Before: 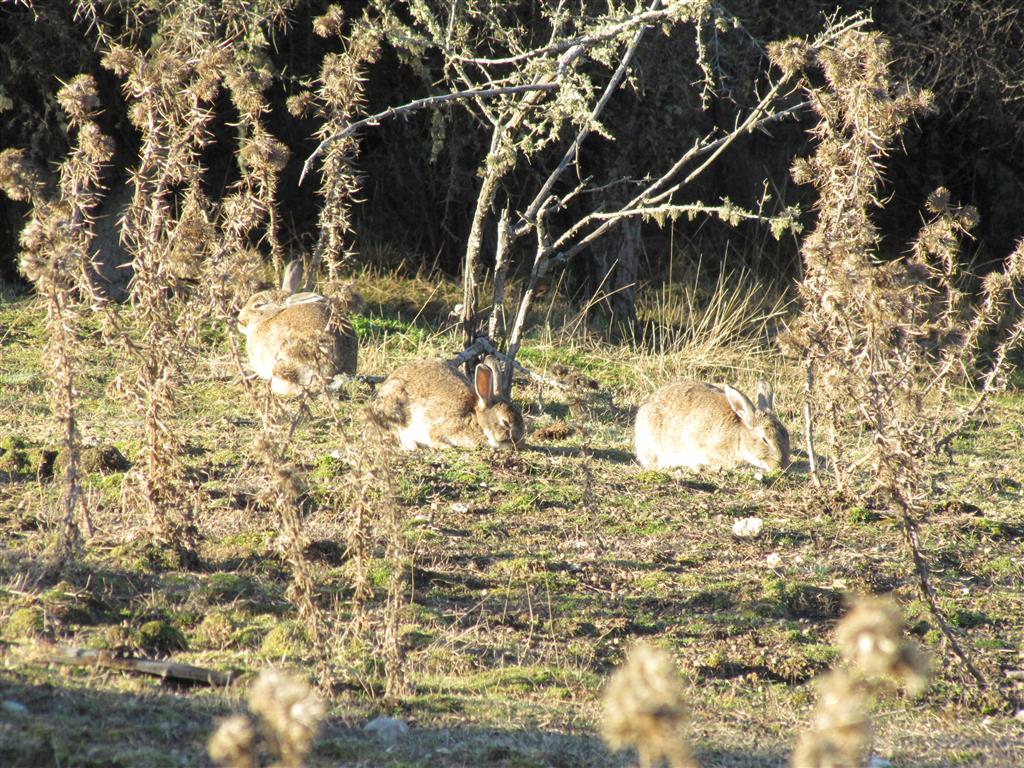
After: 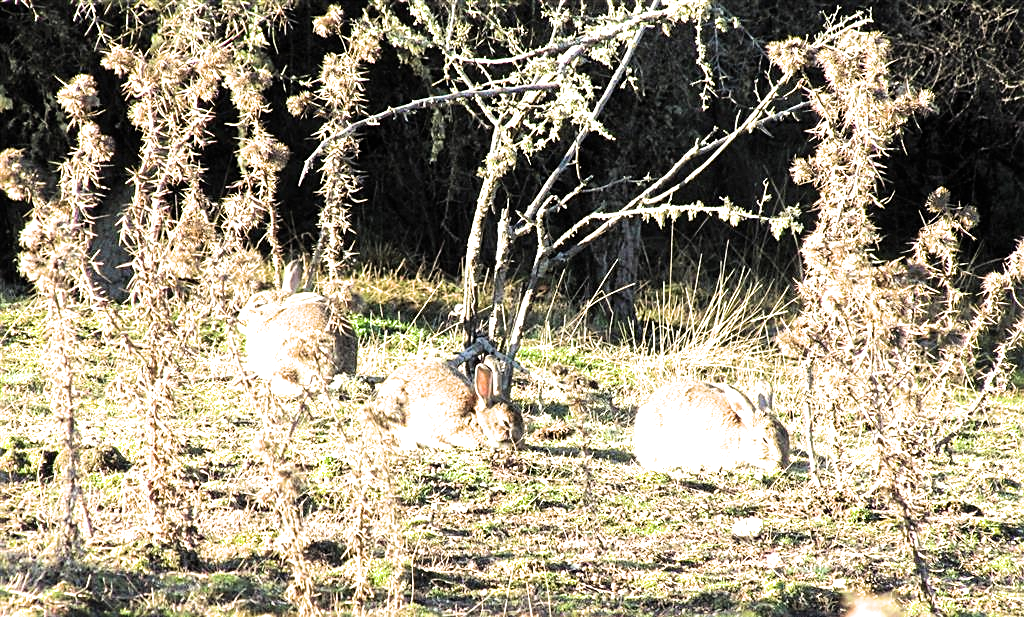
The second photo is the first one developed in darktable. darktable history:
sharpen: on, module defaults
exposure: black level correction 0, exposure 0.698 EV, compensate exposure bias true, compensate highlight preservation false
crop: bottom 19.649%
velvia: strength 10.16%
tone equalizer: -8 EV -0.45 EV, -7 EV -0.361 EV, -6 EV -0.339 EV, -5 EV -0.221 EV, -3 EV 0.191 EV, -2 EV 0.358 EV, -1 EV 0.39 EV, +0 EV 0.39 EV, edges refinement/feathering 500, mask exposure compensation -1.57 EV, preserve details no
filmic rgb: black relative exposure -12.89 EV, white relative exposure 2.8 EV, target black luminance 0%, hardness 8.53, latitude 70.05%, contrast 1.134, shadows ↔ highlights balance -1.09%
